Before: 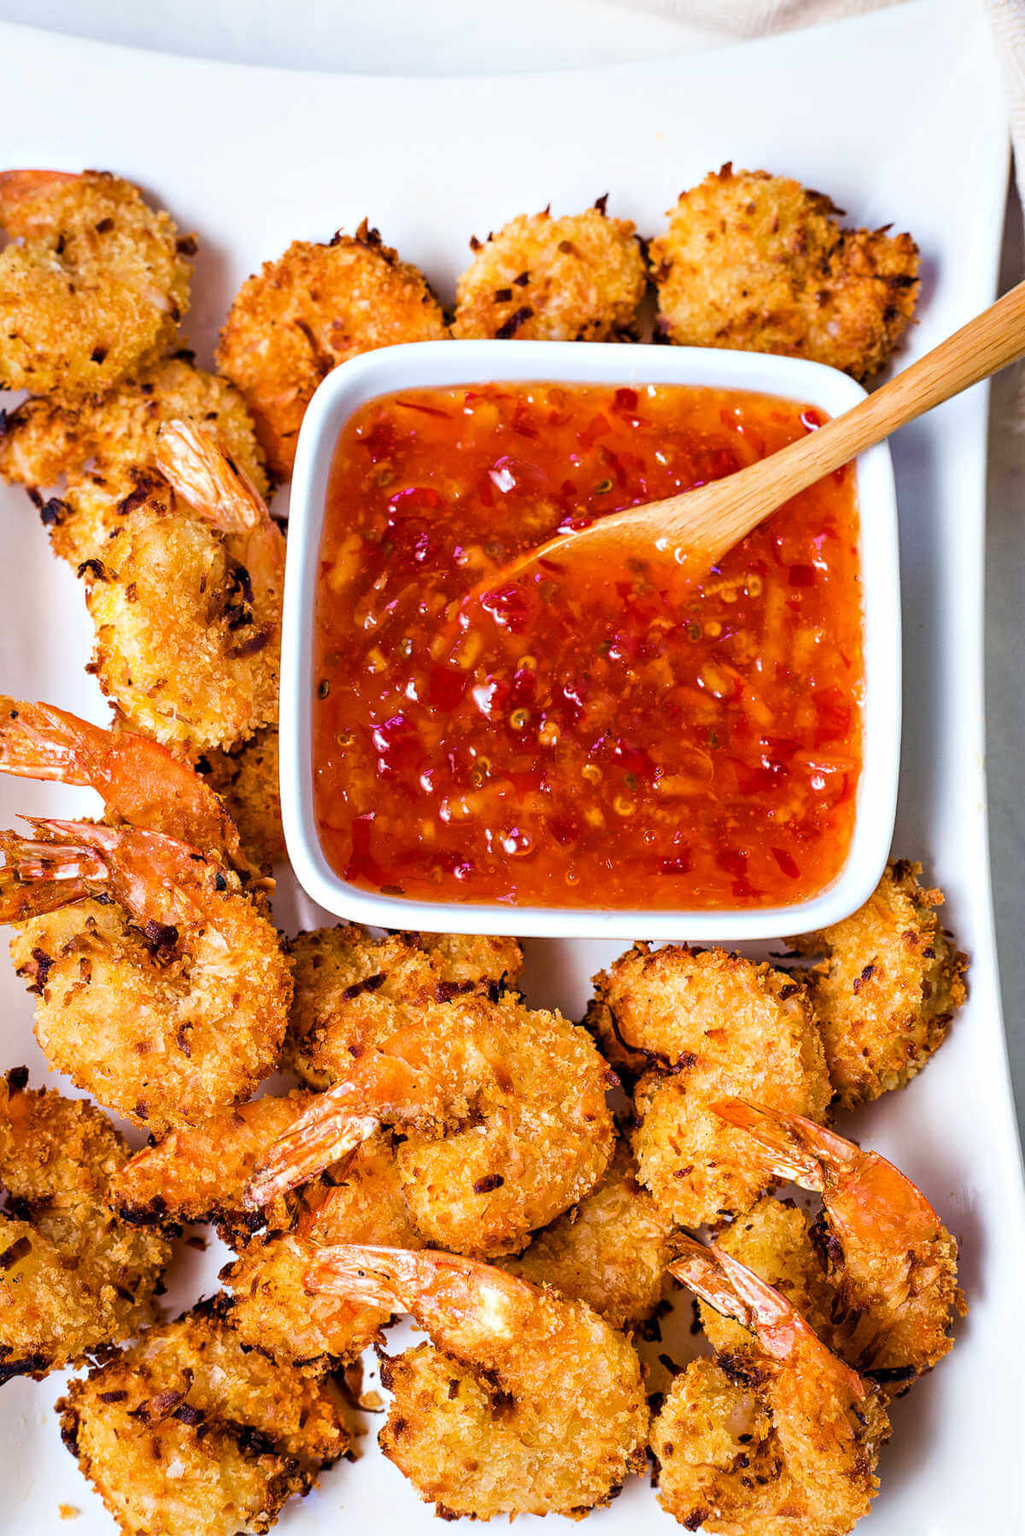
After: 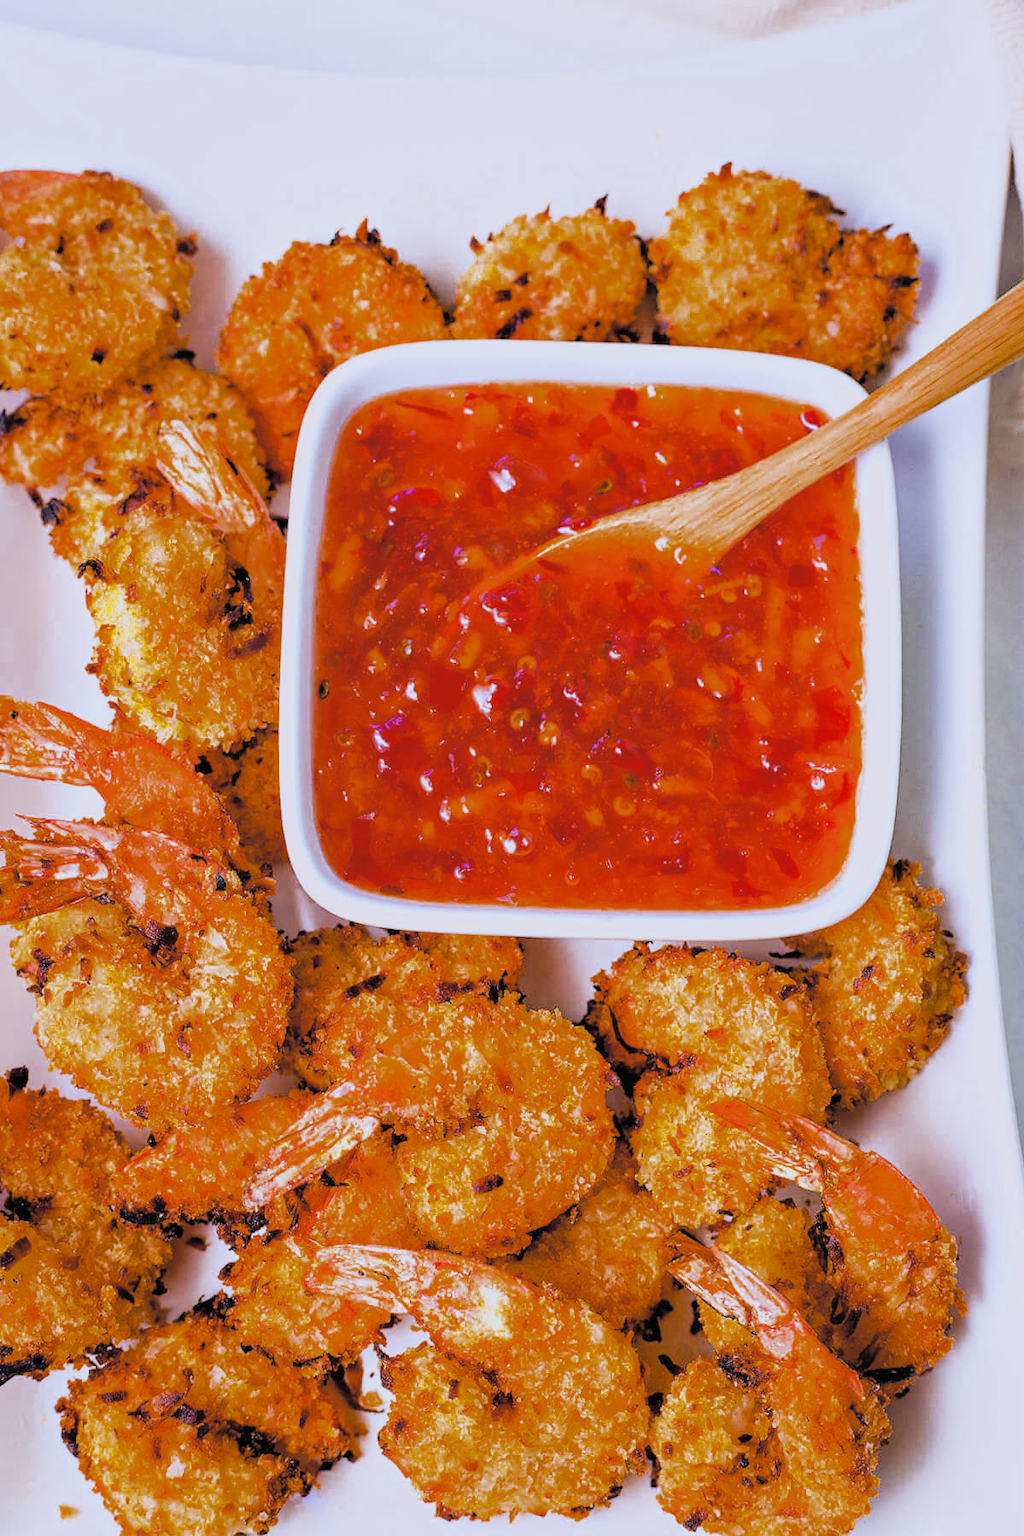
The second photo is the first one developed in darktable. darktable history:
filmic rgb: black relative exposure -7.65 EV, white relative exposure 4.56 EV, hardness 3.61
white balance: red 1.004, blue 1.096
contrast brightness saturation: brightness 0.28
color zones: curves: ch0 [(0.11, 0.396) (0.195, 0.36) (0.25, 0.5) (0.303, 0.412) (0.357, 0.544) (0.75, 0.5) (0.967, 0.328)]; ch1 [(0, 0.468) (0.112, 0.512) (0.202, 0.6) (0.25, 0.5) (0.307, 0.352) (0.357, 0.544) (0.75, 0.5) (0.963, 0.524)]
